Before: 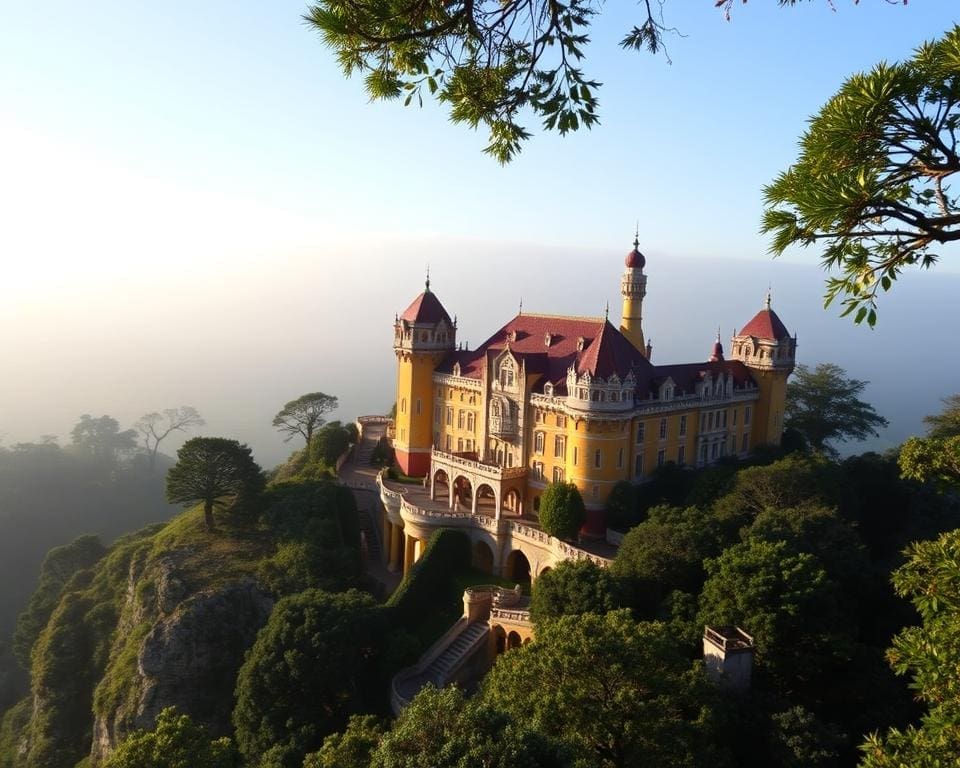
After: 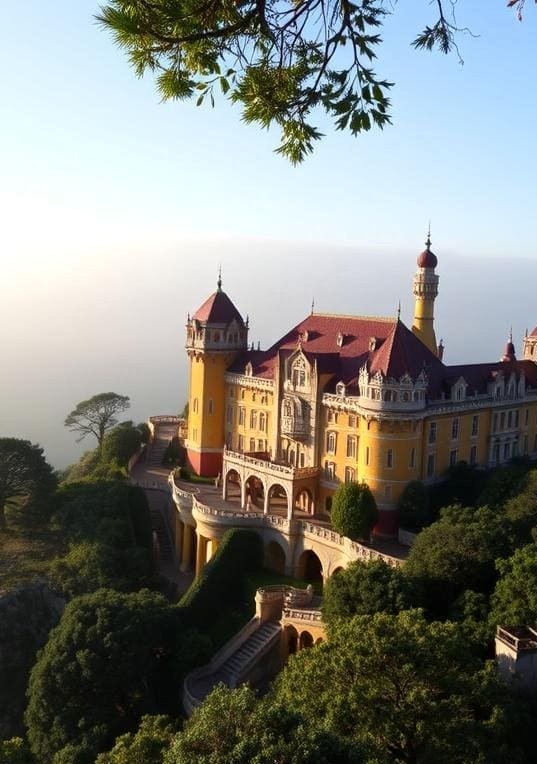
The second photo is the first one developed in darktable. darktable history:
crop: left 21.674%, right 22.086%
local contrast: mode bilateral grid, contrast 20, coarseness 50, detail 120%, midtone range 0.2
